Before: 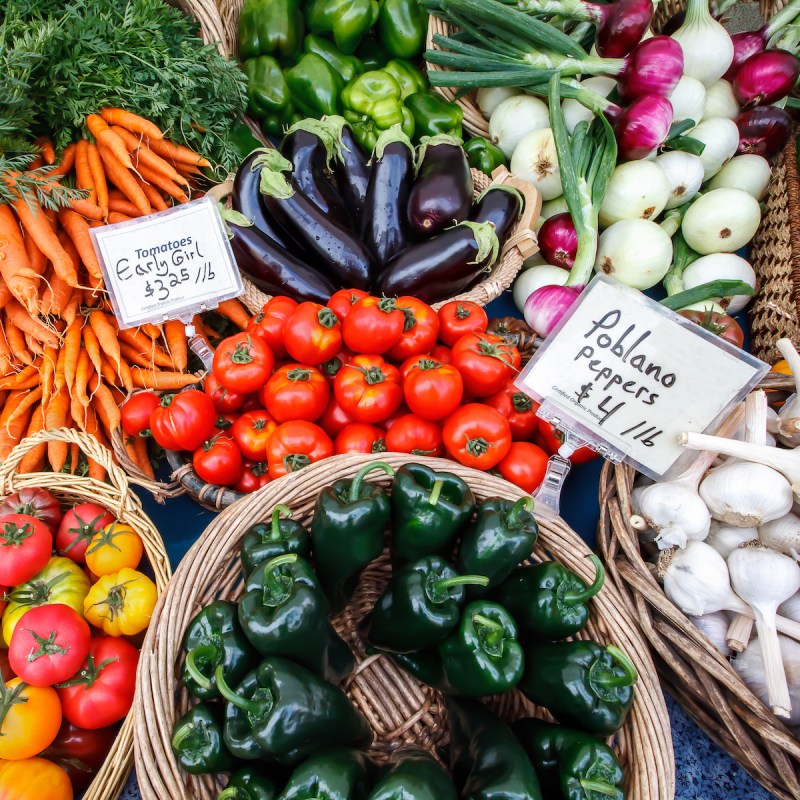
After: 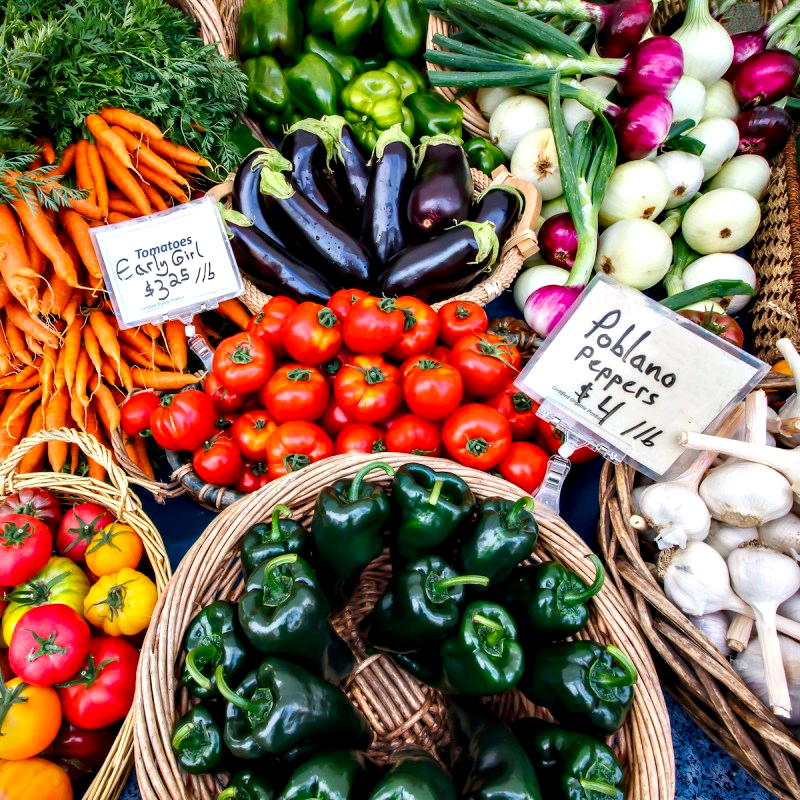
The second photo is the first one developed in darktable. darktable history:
contrast equalizer: octaves 7, y [[0.528, 0.548, 0.563, 0.562, 0.546, 0.526], [0.55 ×6], [0 ×6], [0 ×6], [0 ×6]]
color balance rgb: highlights gain › chroma 1.062%, highlights gain › hue 60.03°, linear chroma grading › global chroma 4.061%, perceptual saturation grading › global saturation 10.15%, global vibrance 11.059%
